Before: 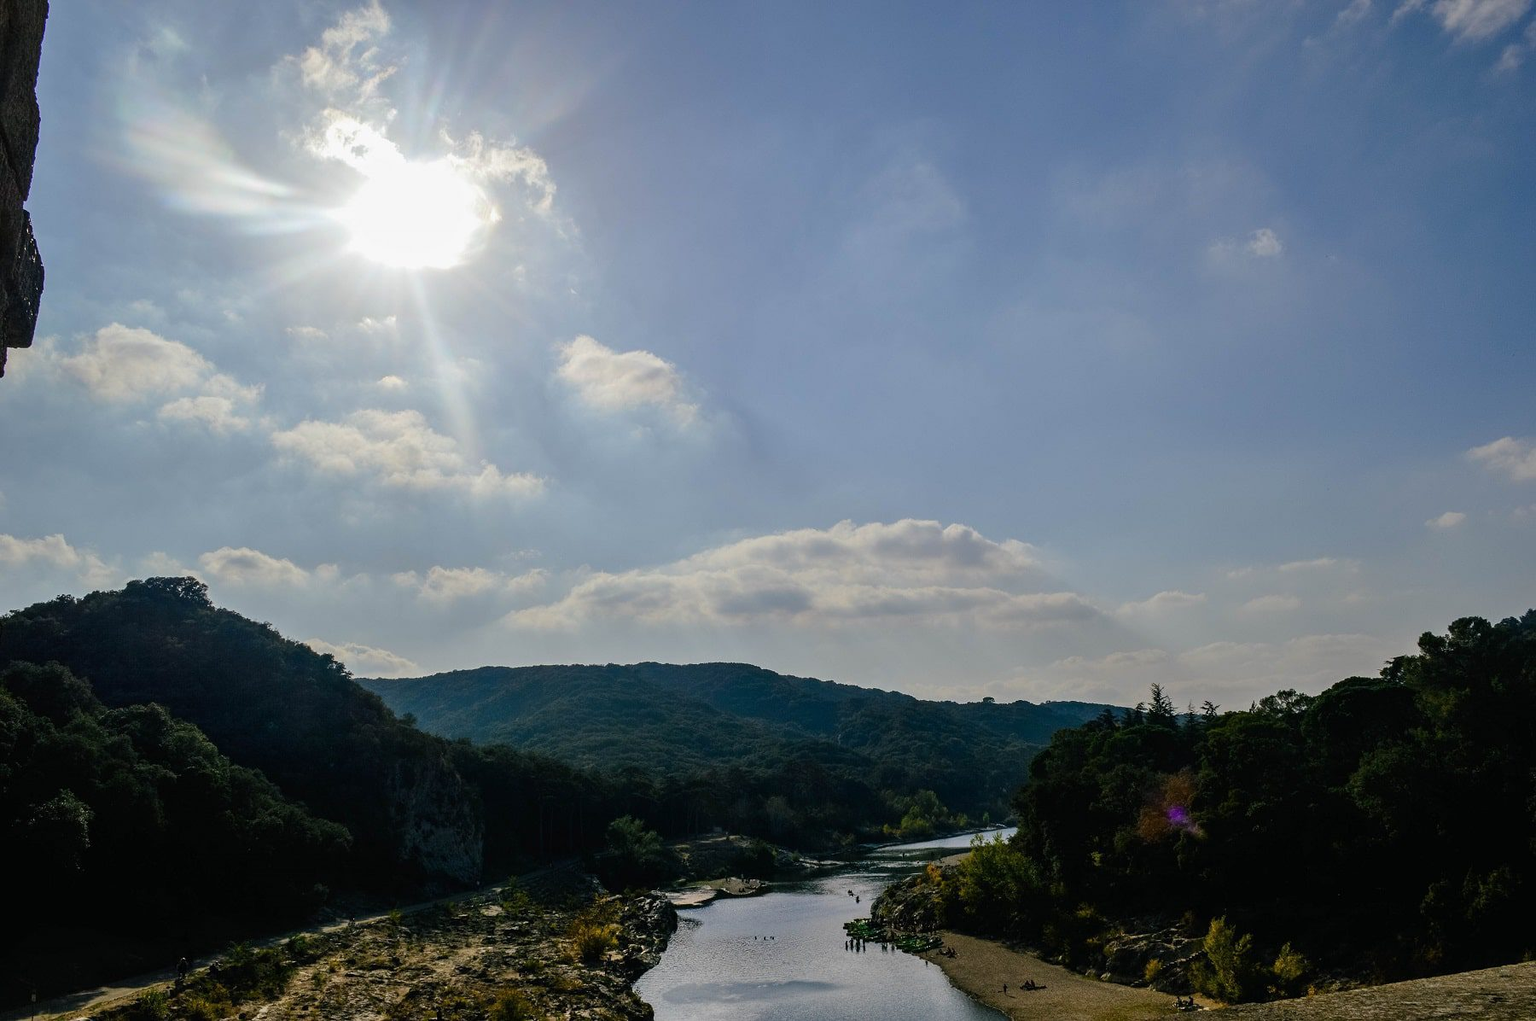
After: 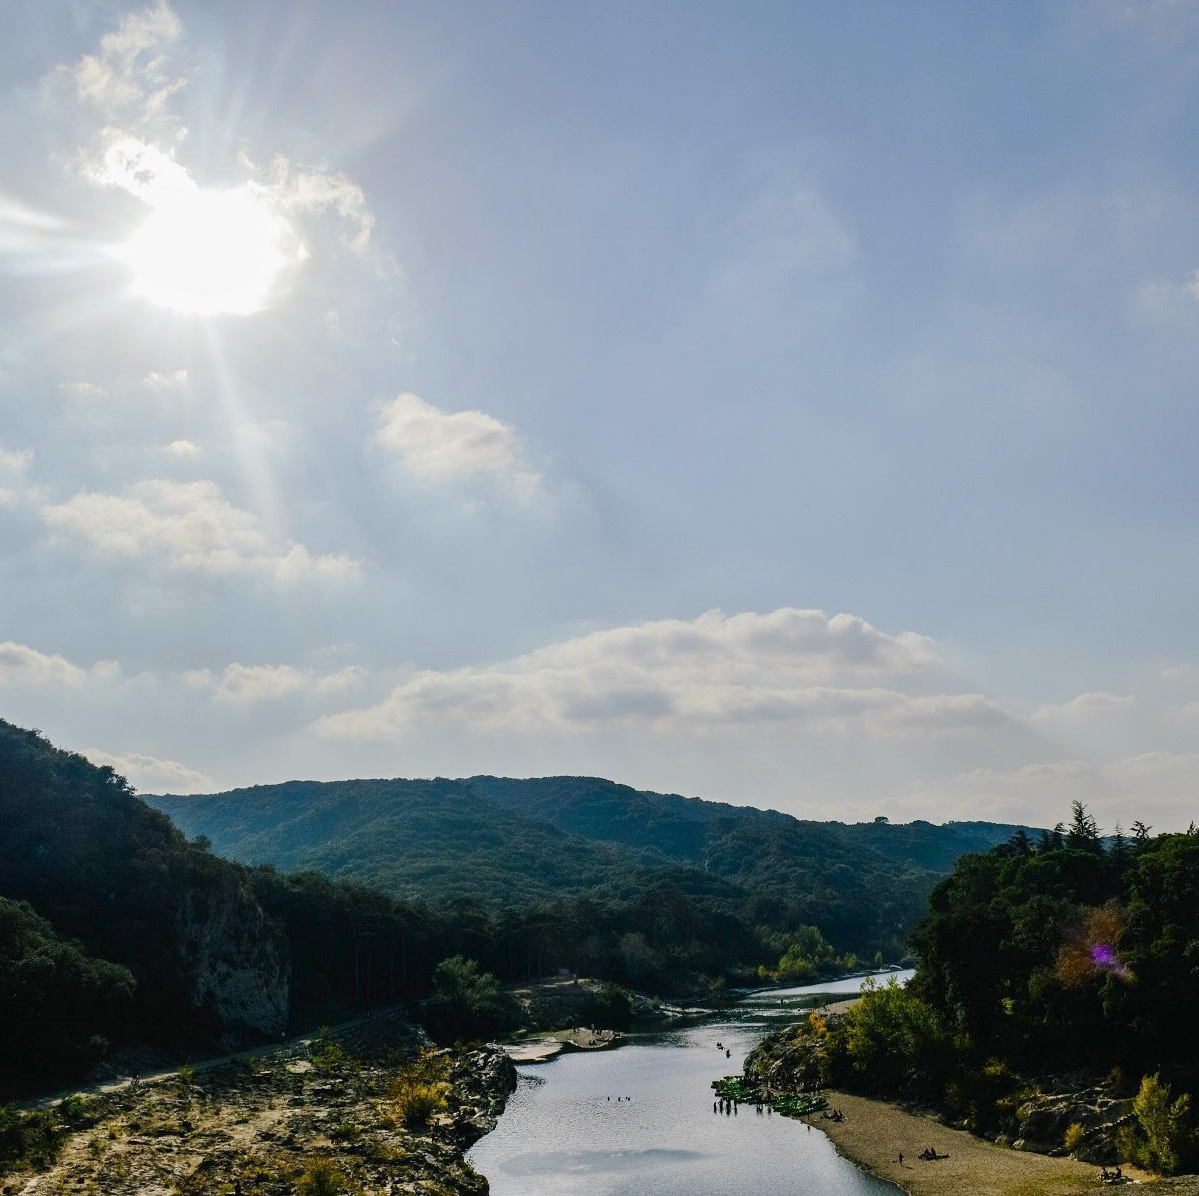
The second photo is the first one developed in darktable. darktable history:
crop: left 15.419%, right 17.914%
base curve: curves: ch0 [(0, 0) (0.158, 0.273) (0.879, 0.895) (1, 1)], preserve colors none
